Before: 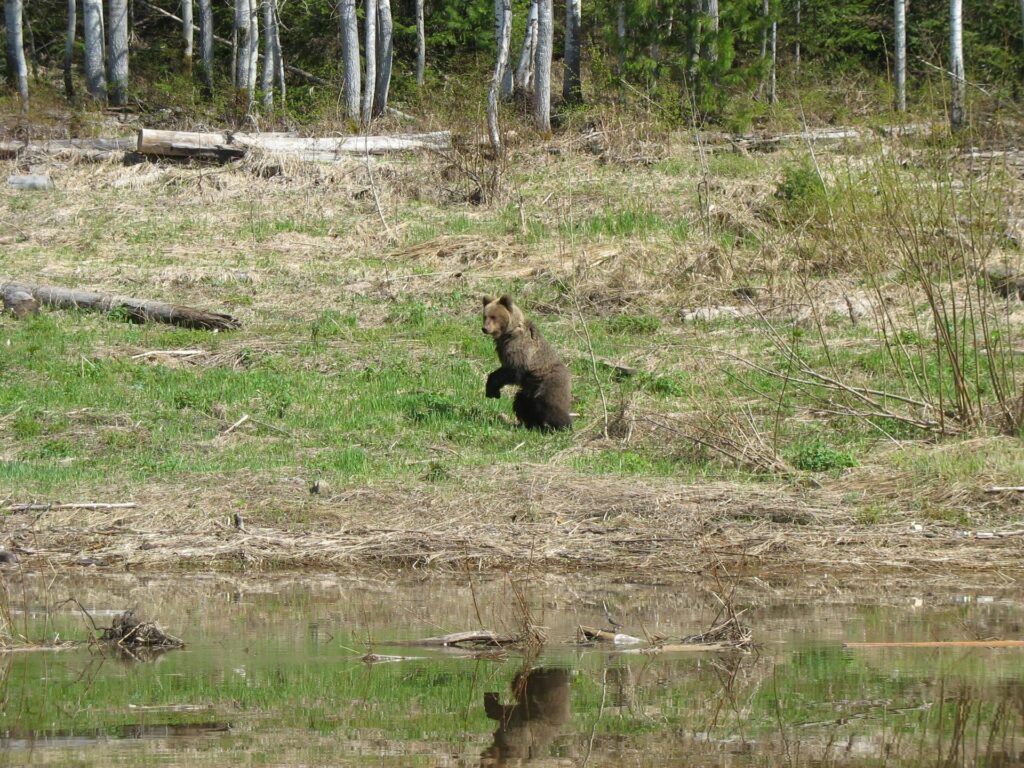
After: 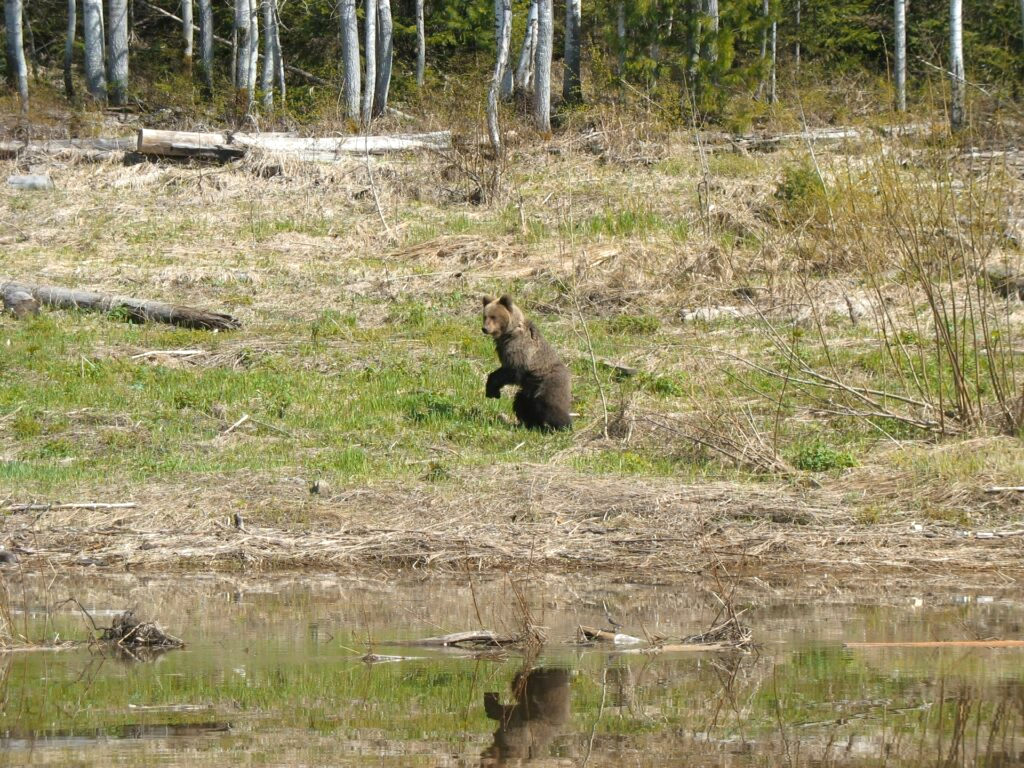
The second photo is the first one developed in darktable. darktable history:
exposure: exposure 0.2 EV, compensate highlight preservation false
color zones: curves: ch2 [(0, 0.5) (0.143, 0.5) (0.286, 0.416) (0.429, 0.5) (0.571, 0.5) (0.714, 0.5) (0.857, 0.5) (1, 0.5)]
